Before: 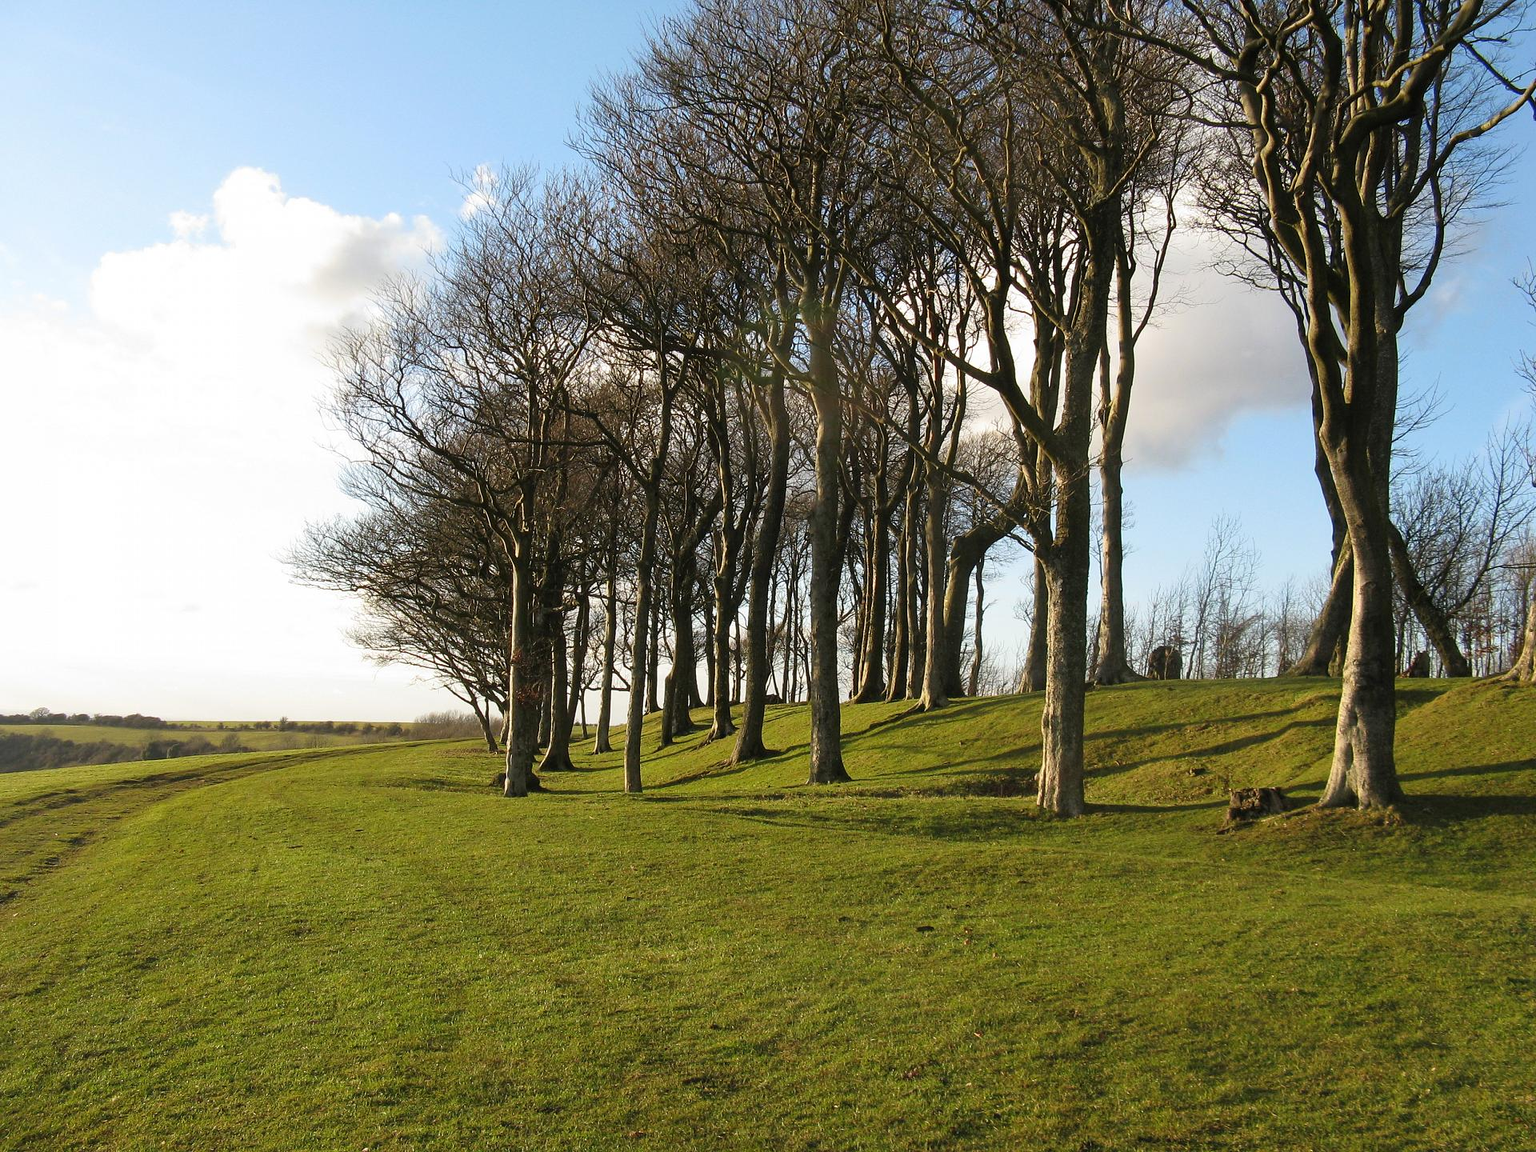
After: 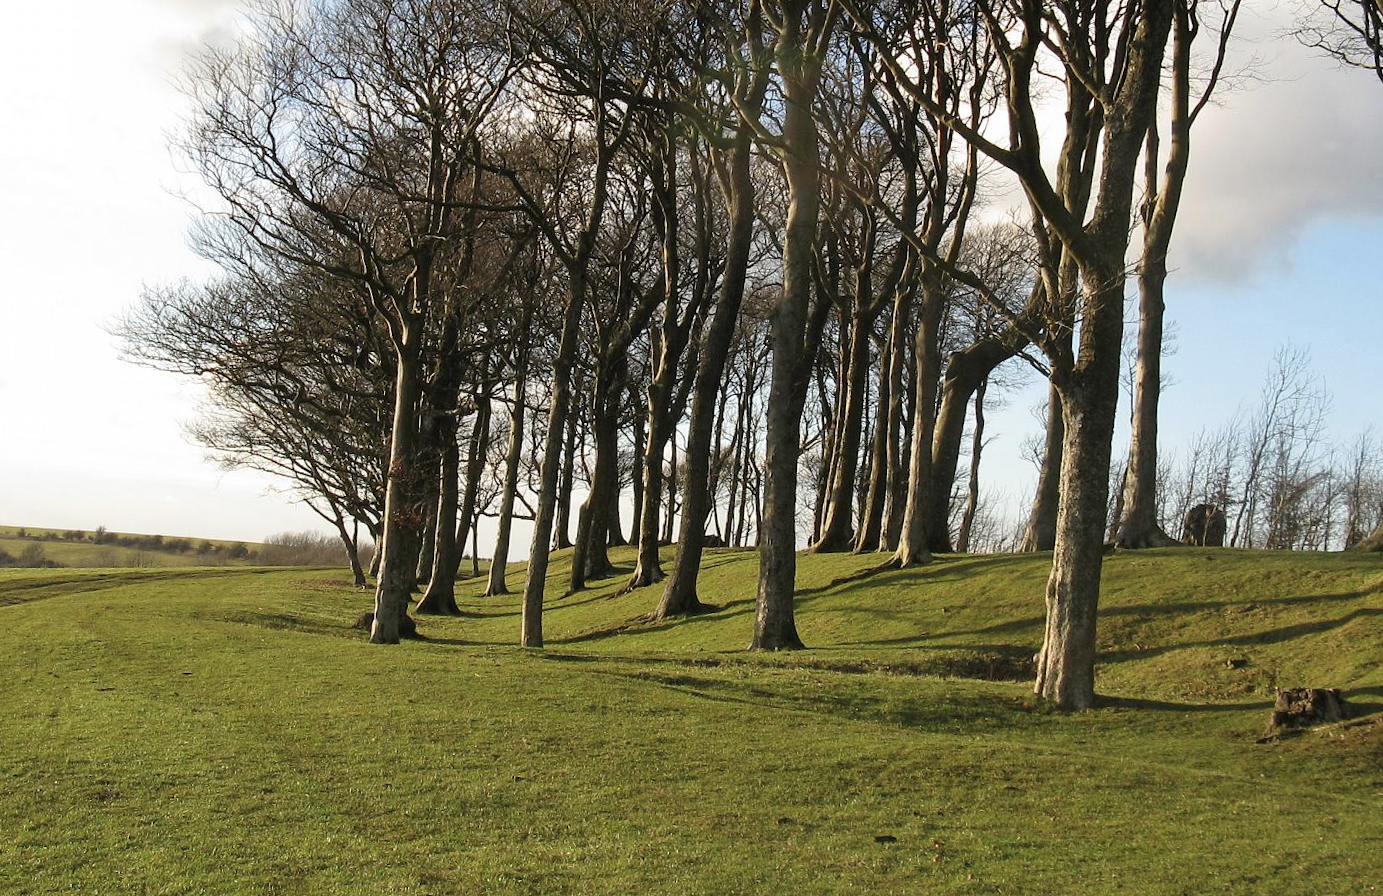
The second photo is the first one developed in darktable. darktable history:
color correction: highlights b* -0.01, saturation 0.829
crop and rotate: angle -3.46°, left 9.805%, top 21.04%, right 12.499%, bottom 11.844%
